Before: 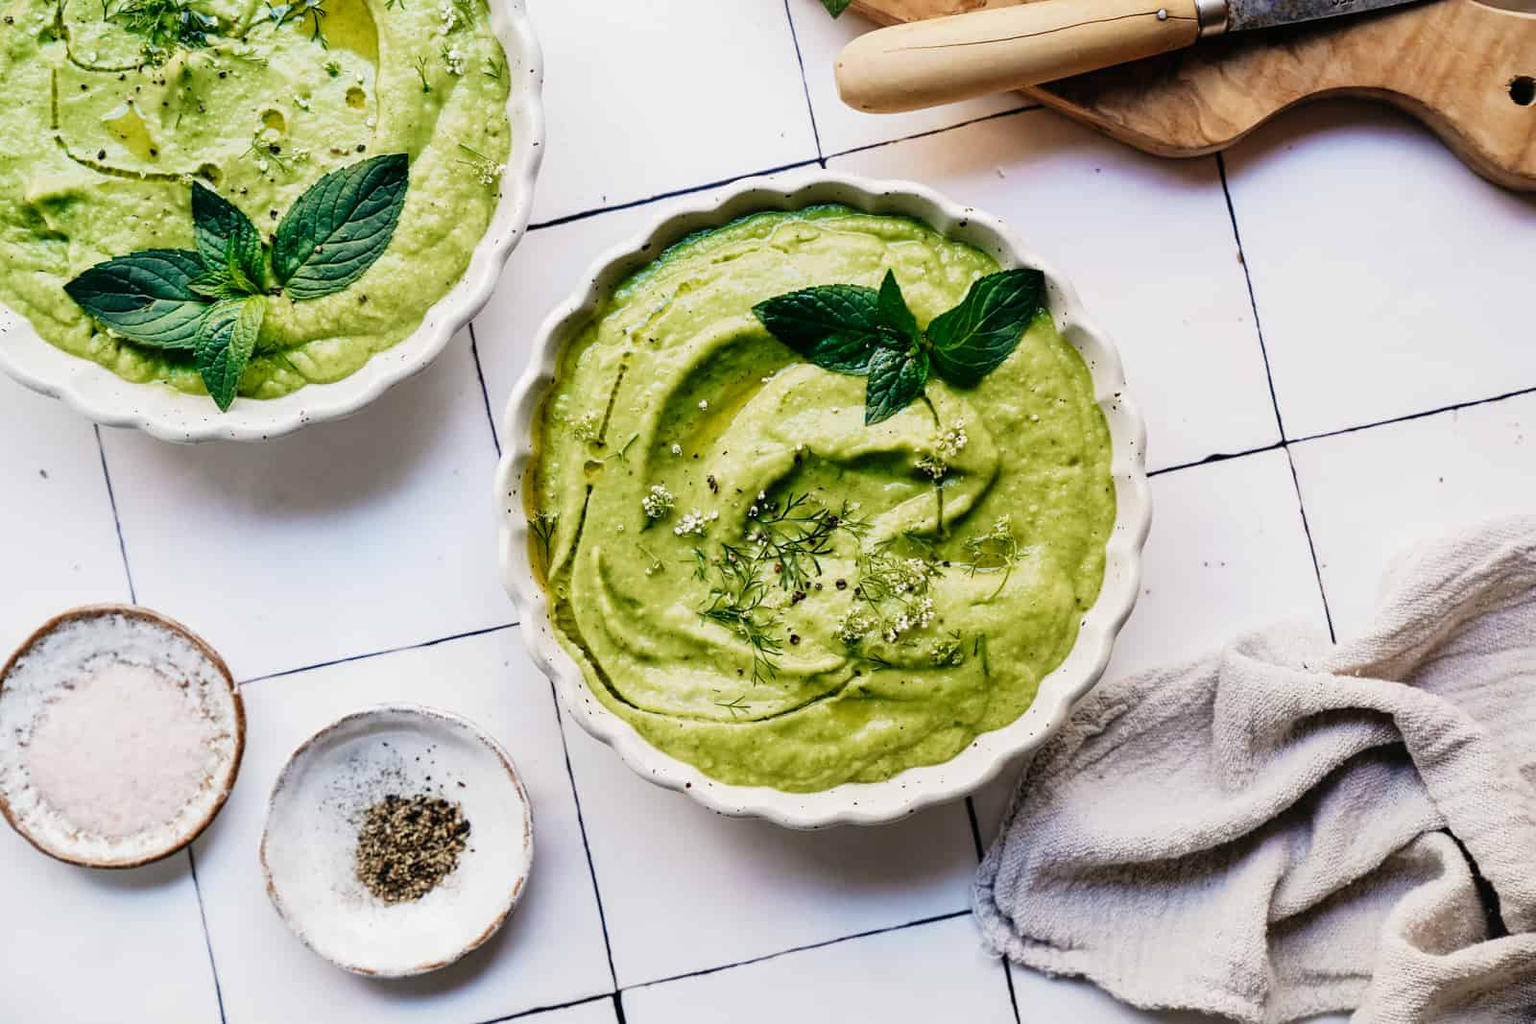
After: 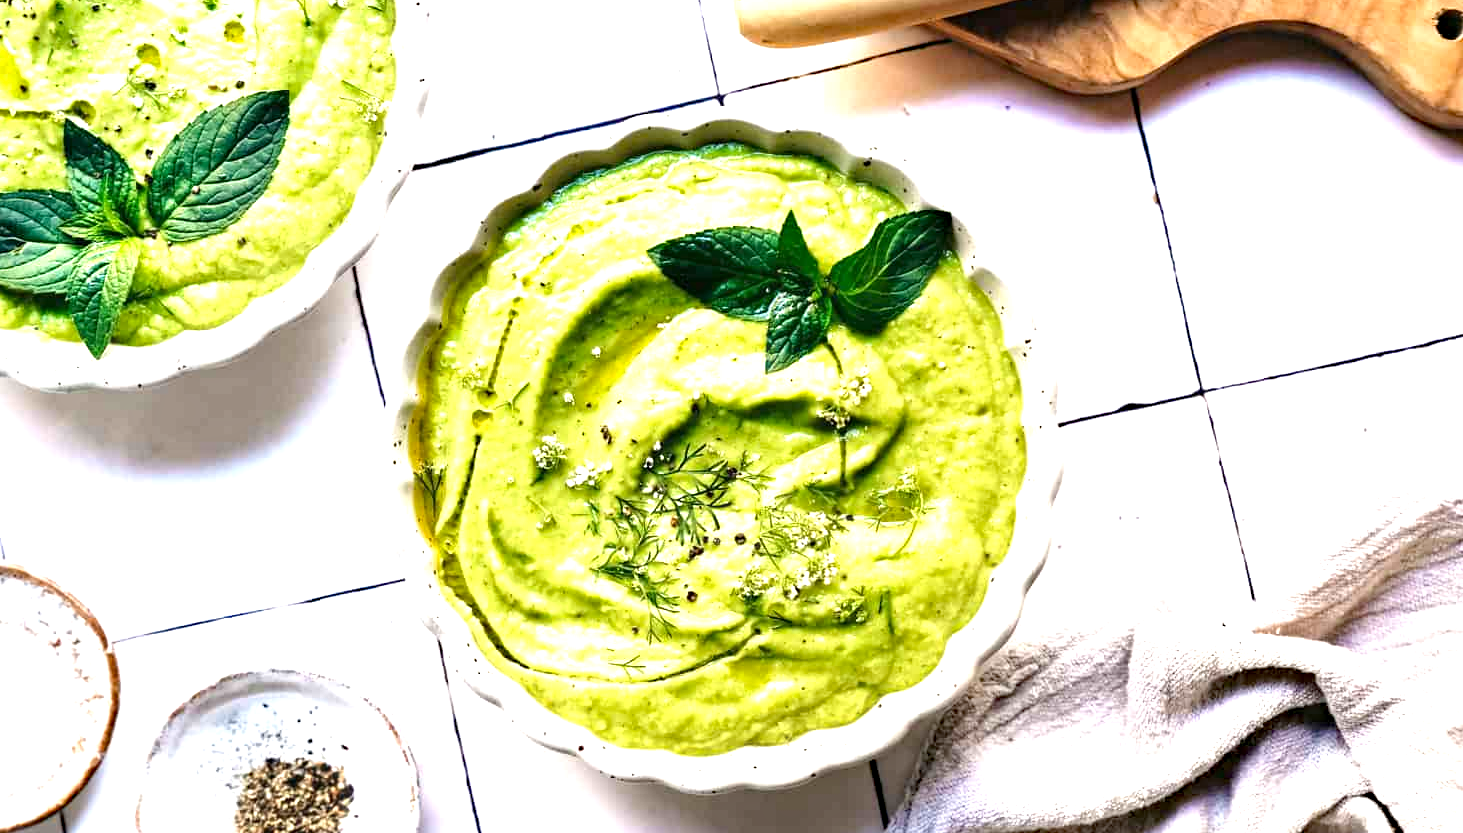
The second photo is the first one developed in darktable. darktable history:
crop: left 8.529%, top 6.57%, bottom 15.318%
exposure: black level correction 0, exposure 1.184 EV, compensate highlight preservation false
haze removal: strength 0.26, distance 0.253, adaptive false
